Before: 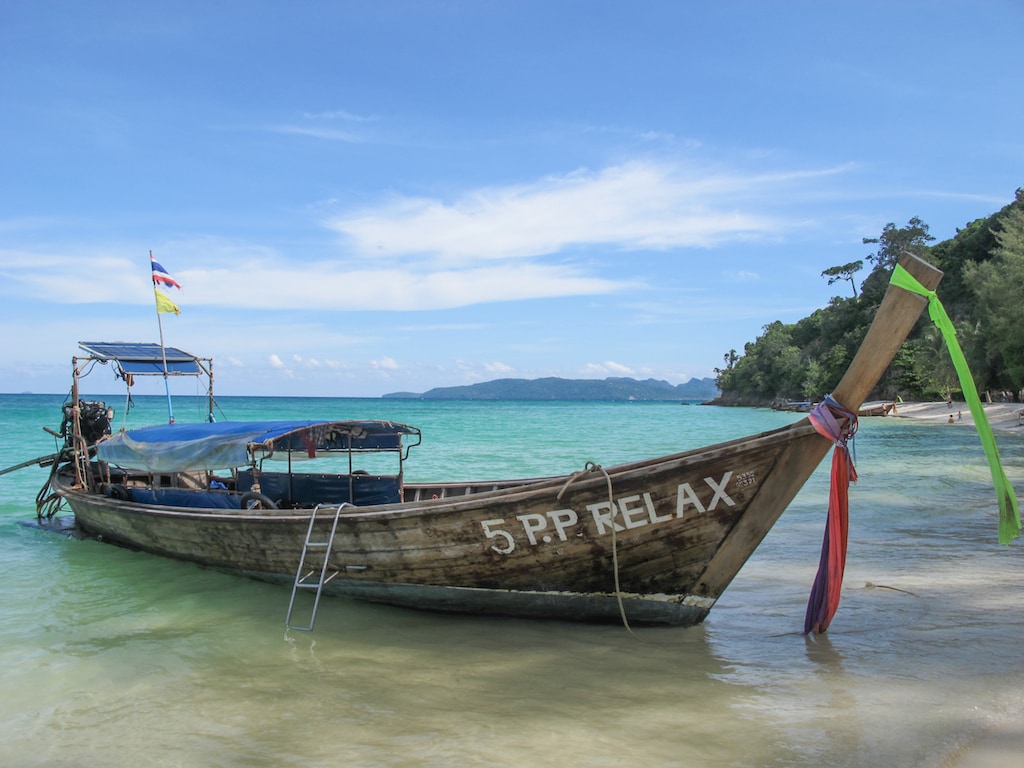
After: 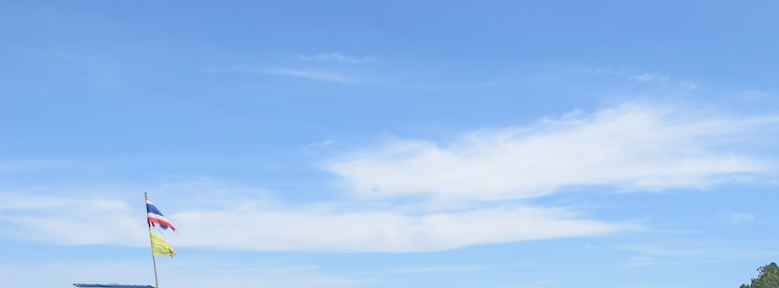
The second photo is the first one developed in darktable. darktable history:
crop: left 0.514%, top 7.651%, right 23.325%, bottom 54.819%
